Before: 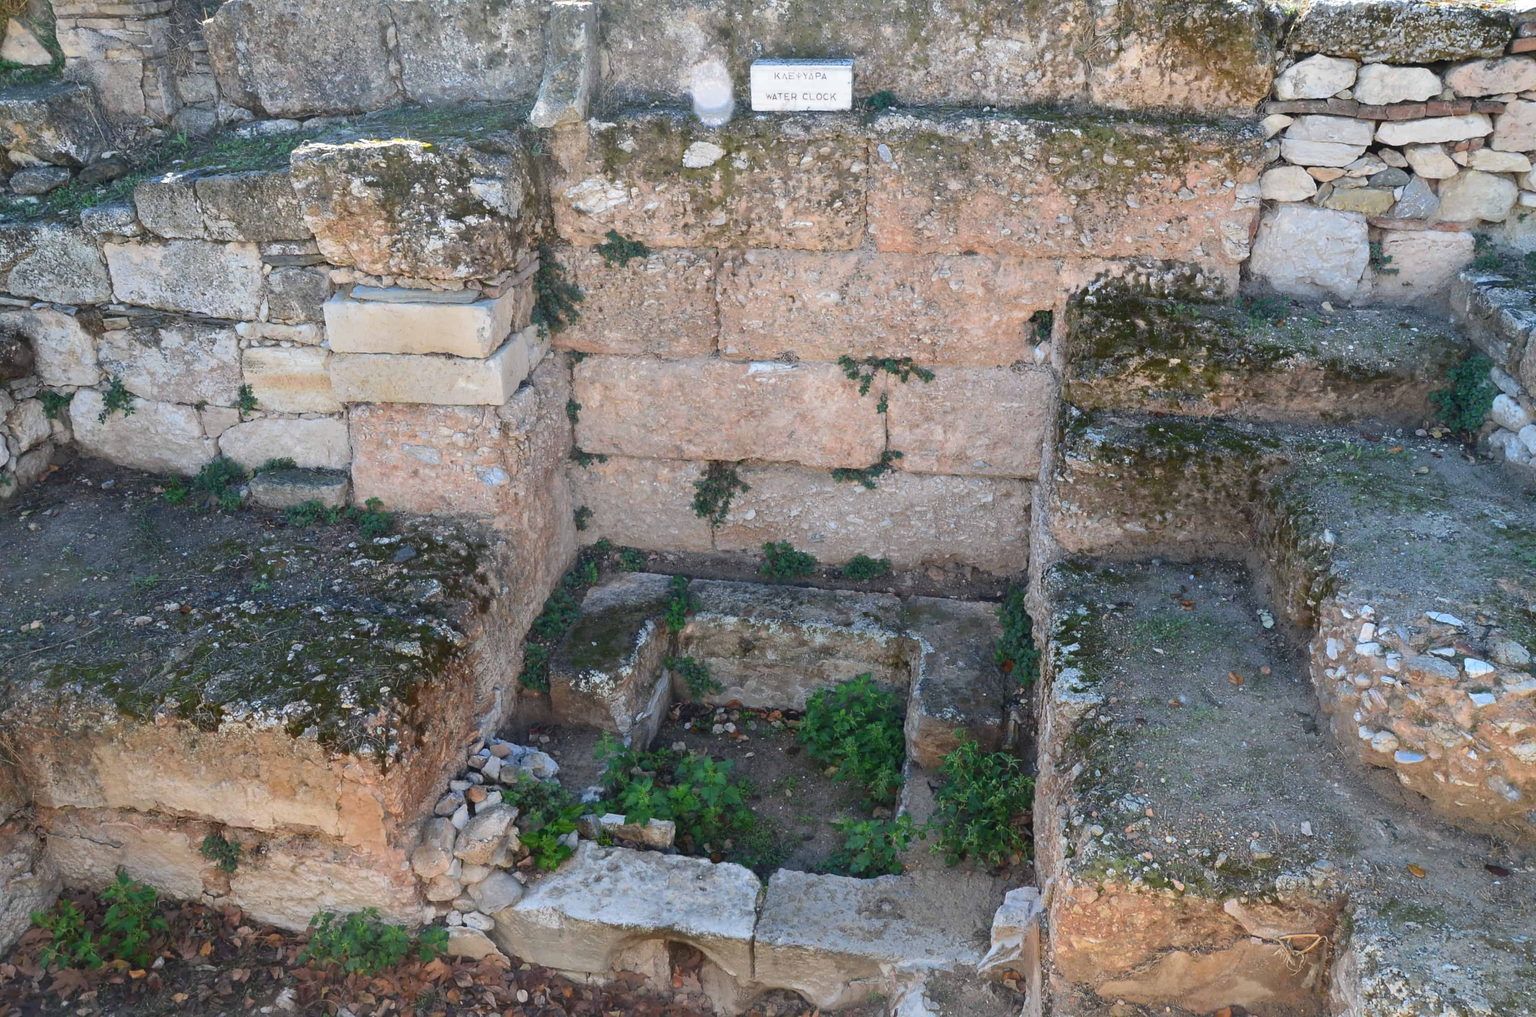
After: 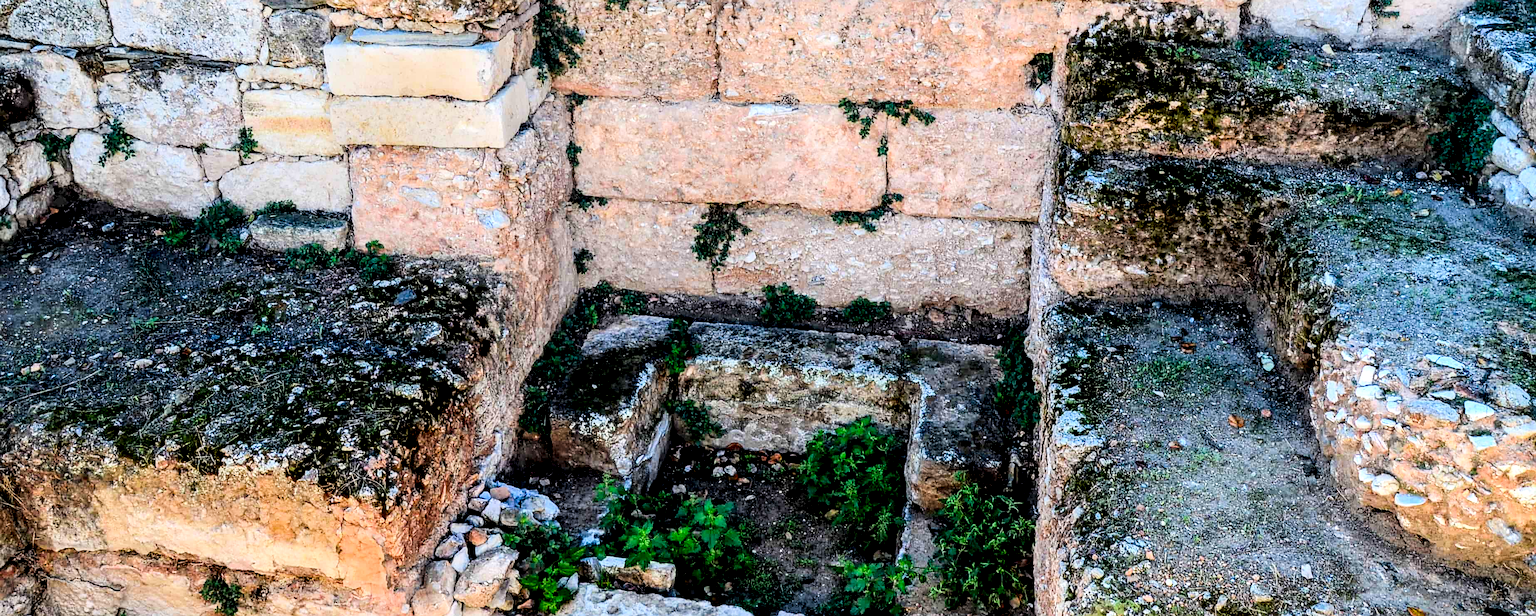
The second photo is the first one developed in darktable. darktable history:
crop and rotate: top 25.328%, bottom 14.014%
filmic rgb: black relative exposure -2.99 EV, white relative exposure 4.56 EV, hardness 1.71, contrast 1.253
shadows and highlights: shadows 25.67, highlights -24.58, highlights color adjustment 31.58%
tone equalizer: -8 EV -0.41 EV, -7 EV -0.382 EV, -6 EV -0.348 EV, -5 EV -0.237 EV, -3 EV 0.189 EV, -2 EV 0.33 EV, -1 EV 0.41 EV, +0 EV 0.418 EV
contrast brightness saturation: contrast 0.267, brightness 0.019, saturation 0.859
sharpen: on, module defaults
local contrast: highlights 60%, shadows 59%, detail 160%
